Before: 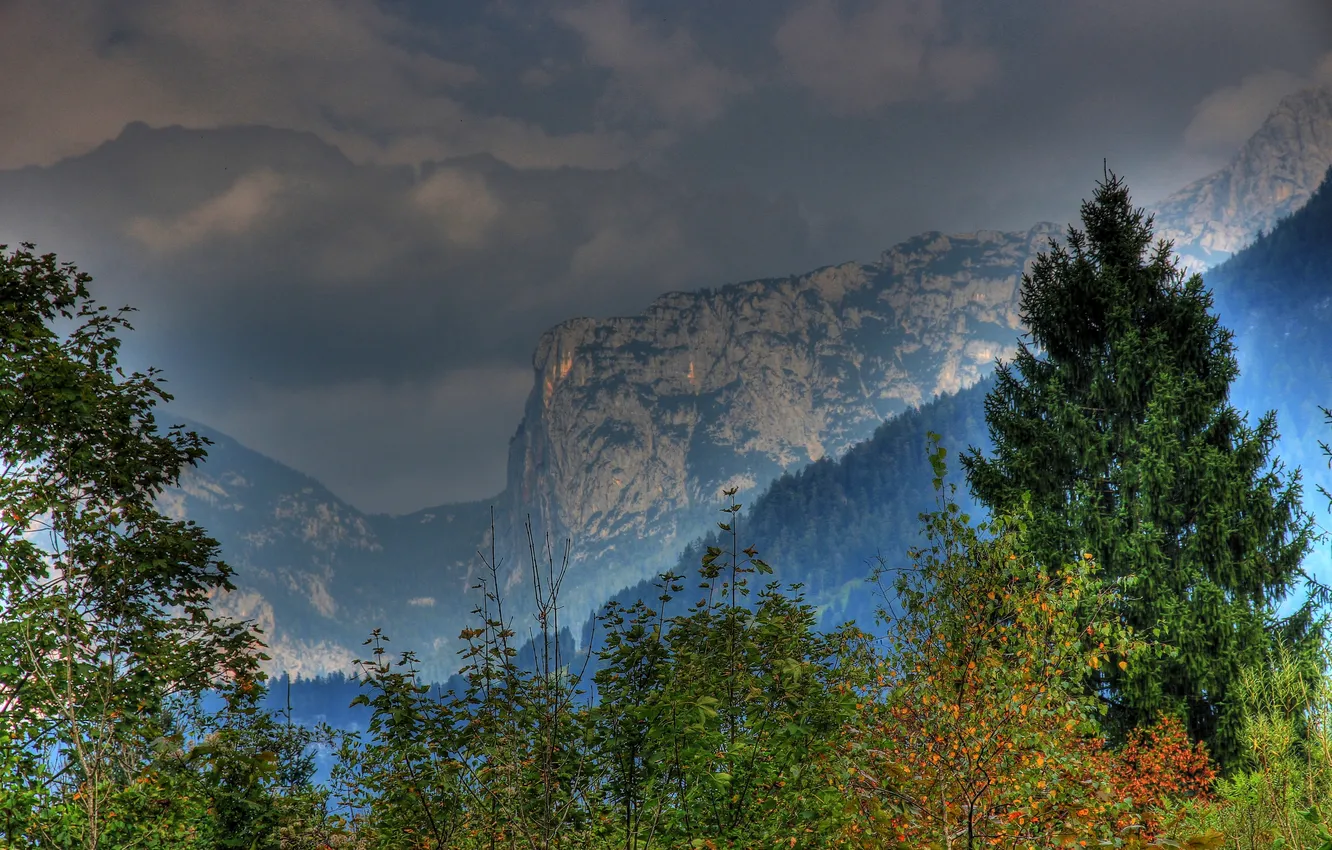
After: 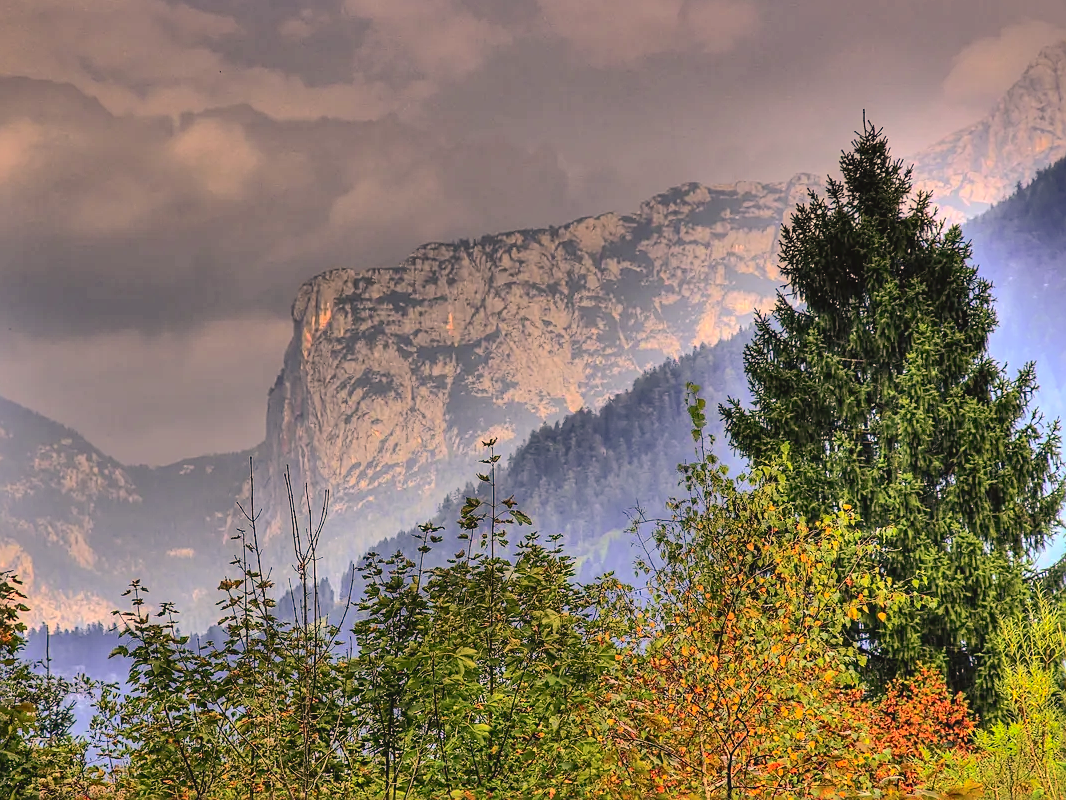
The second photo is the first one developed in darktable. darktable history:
base curve: curves: ch0 [(0, 0) (0.666, 0.806) (1, 1)]
color correction: highlights a* 17.71, highlights b* 18.95
sharpen: on, module defaults
local contrast: mode bilateral grid, contrast 100, coarseness 99, detail 91%, midtone range 0.2
tone curve: curves: ch0 [(0, 0.026) (0.146, 0.158) (0.272, 0.34) (0.453, 0.627) (0.687, 0.829) (1, 1)], color space Lab, independent channels, preserve colors none
crop and rotate: left 18.12%, top 5.837%, right 1.805%
shadows and highlights: on, module defaults
